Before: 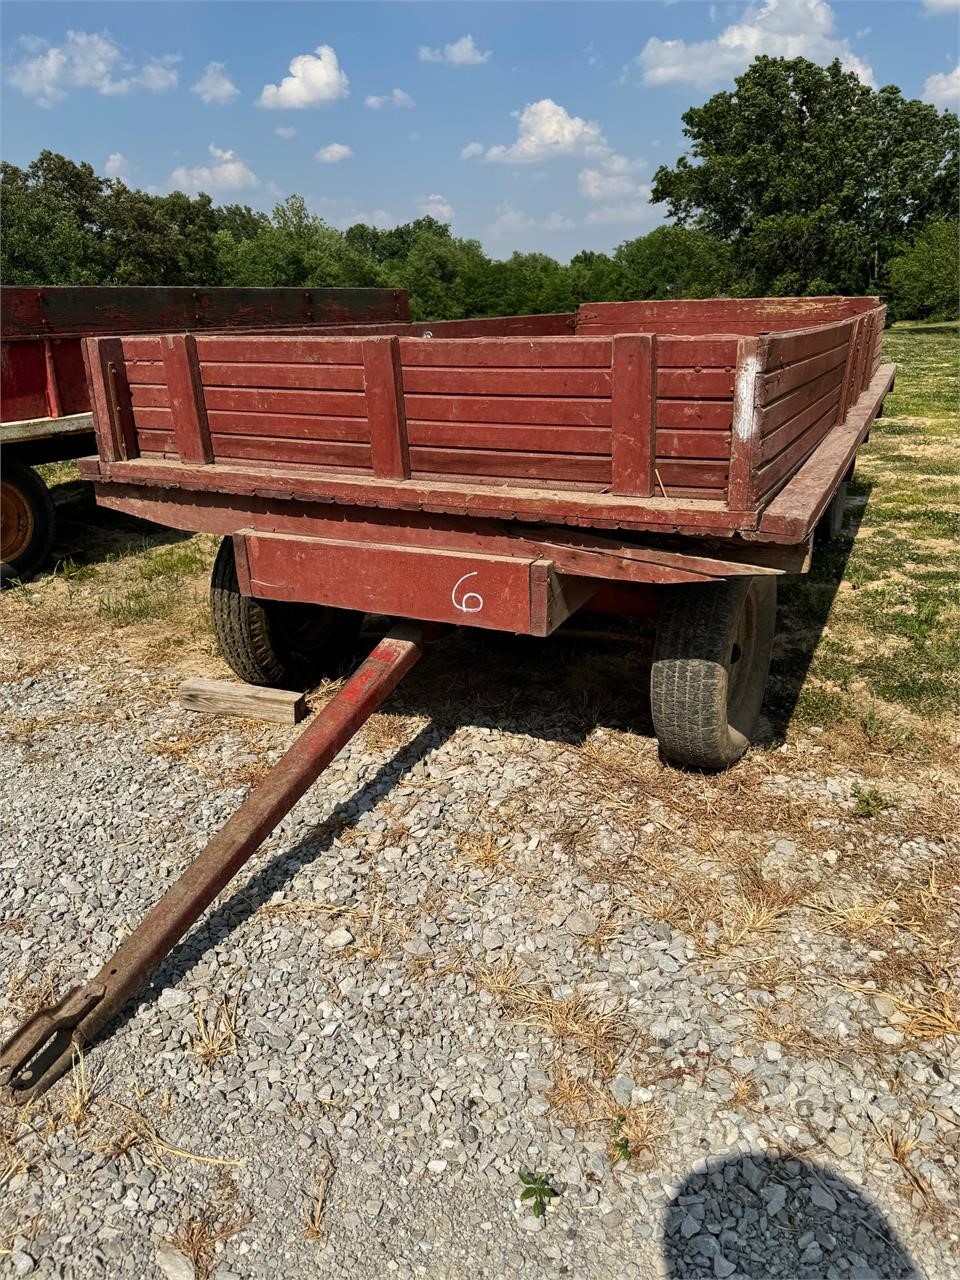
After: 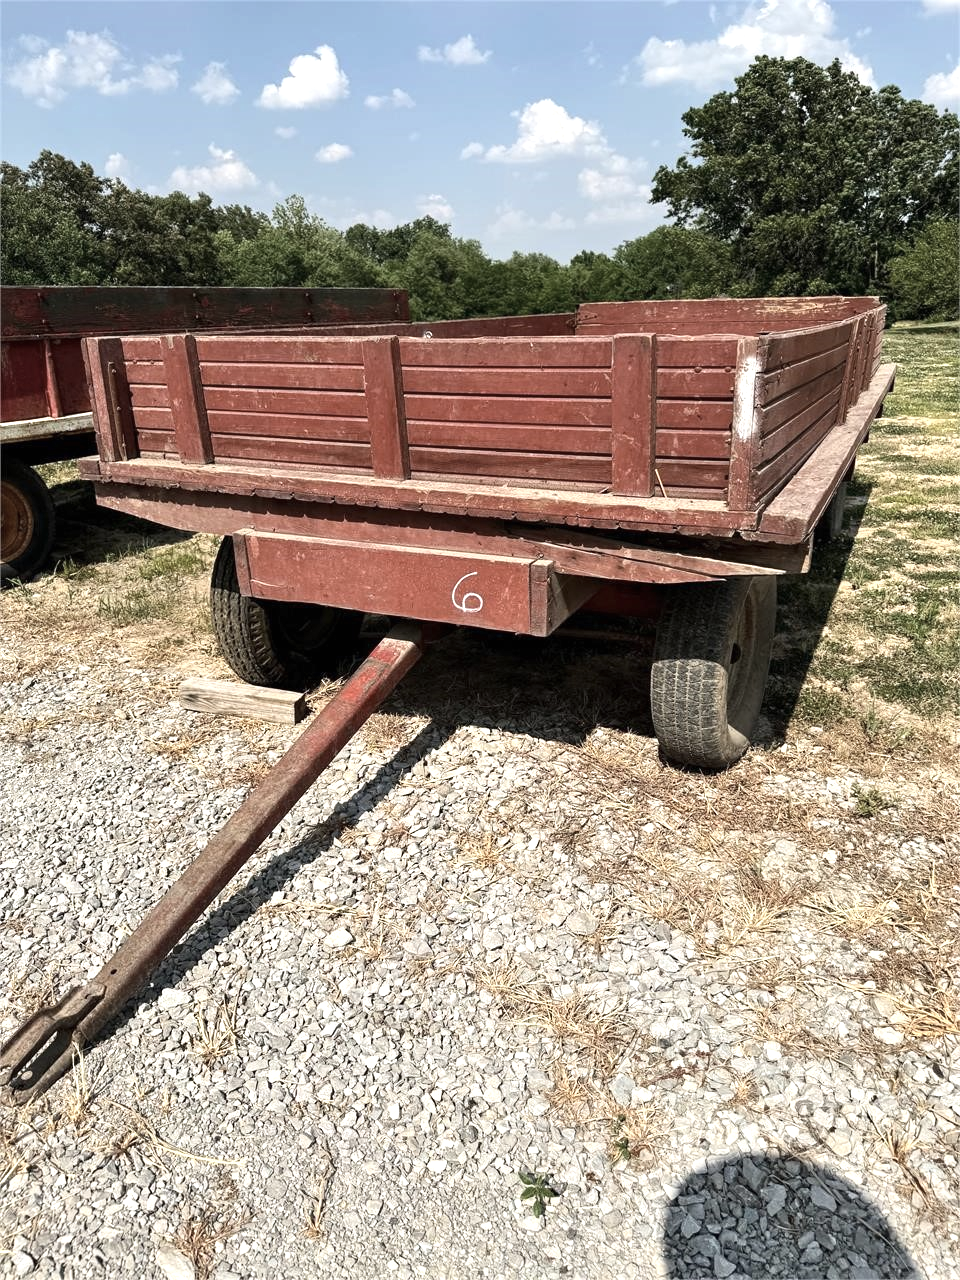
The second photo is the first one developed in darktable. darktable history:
contrast brightness saturation: contrast 0.1, saturation -0.36
white balance: emerald 1
exposure: black level correction 0, exposure 0.7 EV, compensate exposure bias true, compensate highlight preservation false
